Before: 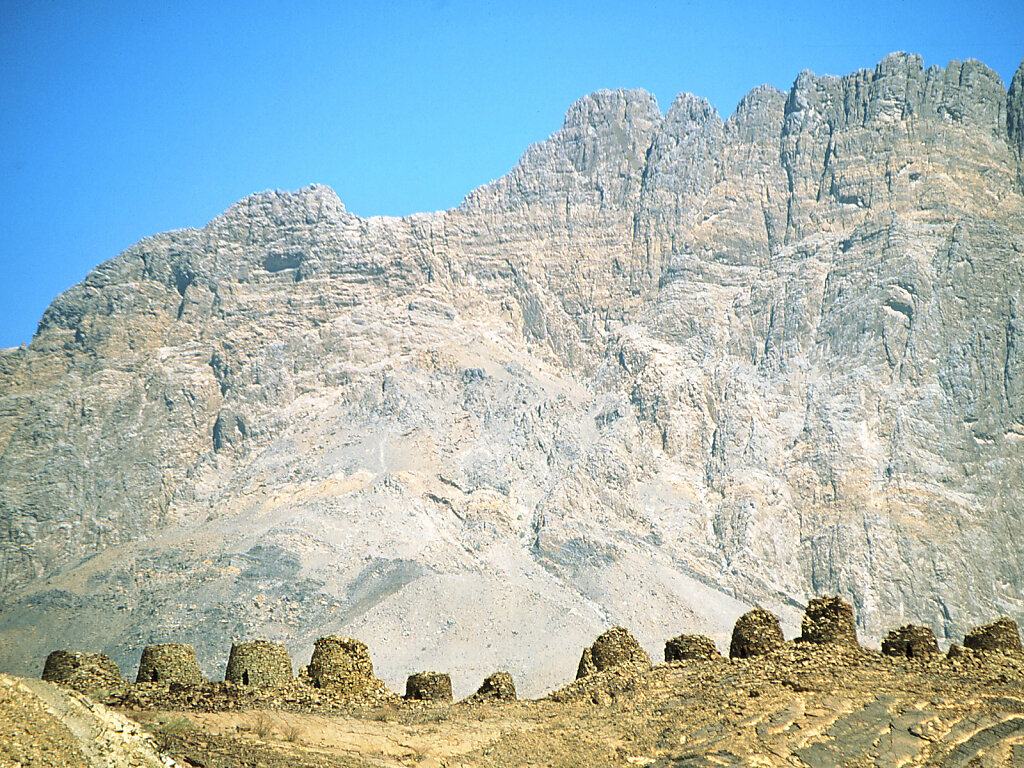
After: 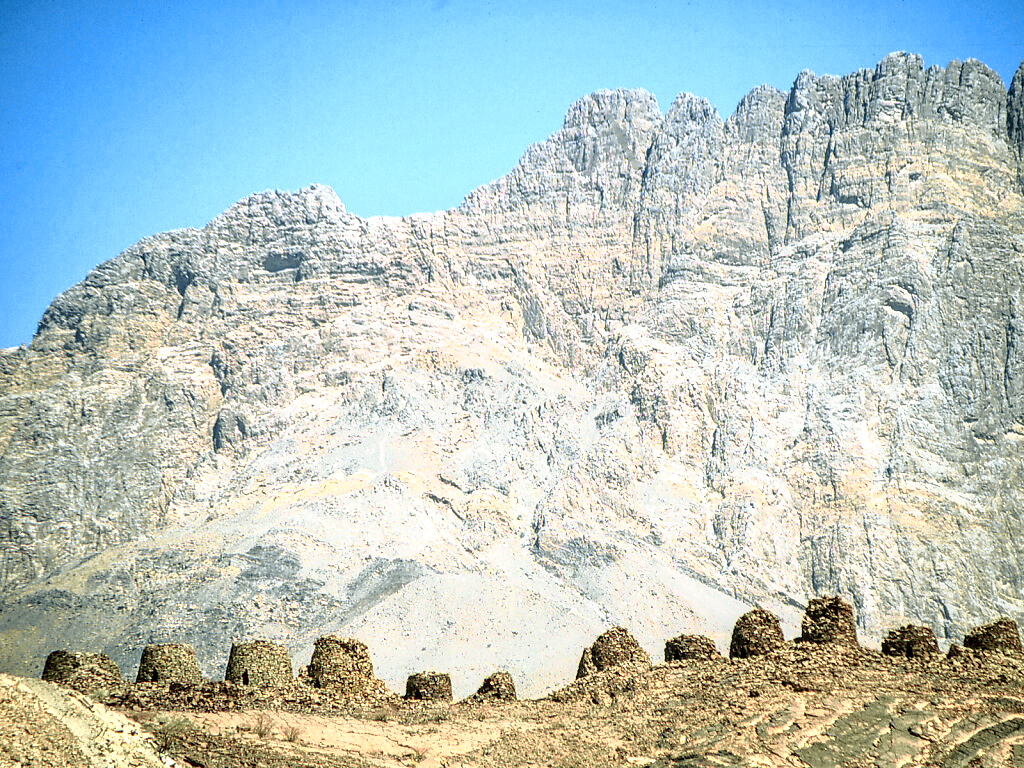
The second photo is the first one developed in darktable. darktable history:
exposure: exposure 0.02 EV, compensate highlight preservation false
local contrast: detail 150%
tone curve: curves: ch0 [(0, 0) (0.105, 0.068) (0.195, 0.162) (0.283, 0.283) (0.384, 0.404) (0.485, 0.531) (0.638, 0.681) (0.795, 0.879) (1, 0.977)]; ch1 [(0, 0) (0.161, 0.092) (0.35, 0.33) (0.379, 0.401) (0.456, 0.469) (0.504, 0.501) (0.512, 0.523) (0.58, 0.597) (0.635, 0.646) (1, 1)]; ch2 [(0, 0) (0.371, 0.362) (0.437, 0.437) (0.5, 0.5) (0.53, 0.523) (0.56, 0.58) (0.622, 0.606) (1, 1)], color space Lab, independent channels, preserve colors none
